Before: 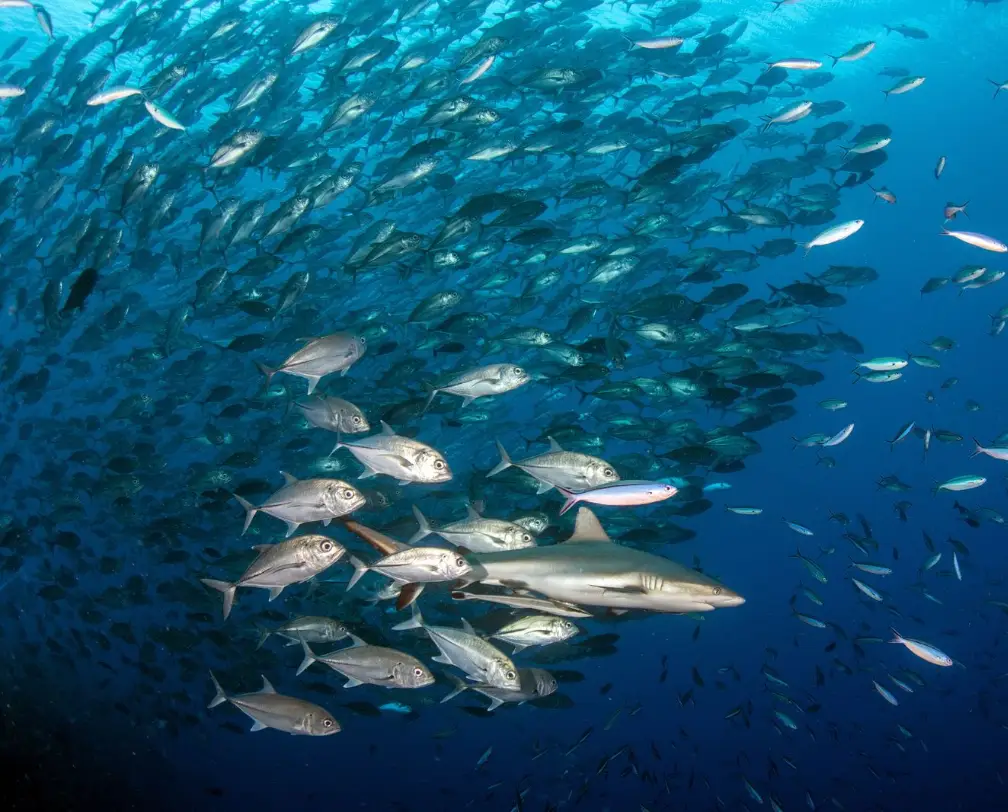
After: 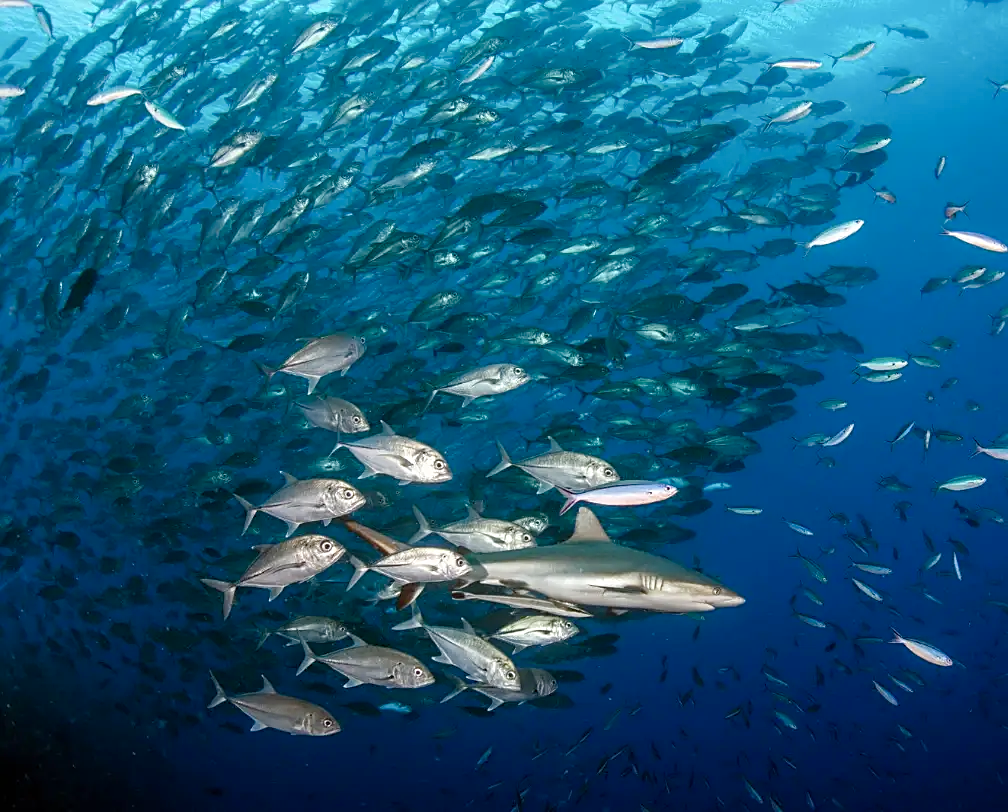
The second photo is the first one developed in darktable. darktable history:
sharpen: on, module defaults
color balance rgb: linear chroma grading › global chroma 14.694%, perceptual saturation grading › global saturation -9.933%, perceptual saturation grading › highlights -26.411%, perceptual saturation grading › shadows 21.503%
